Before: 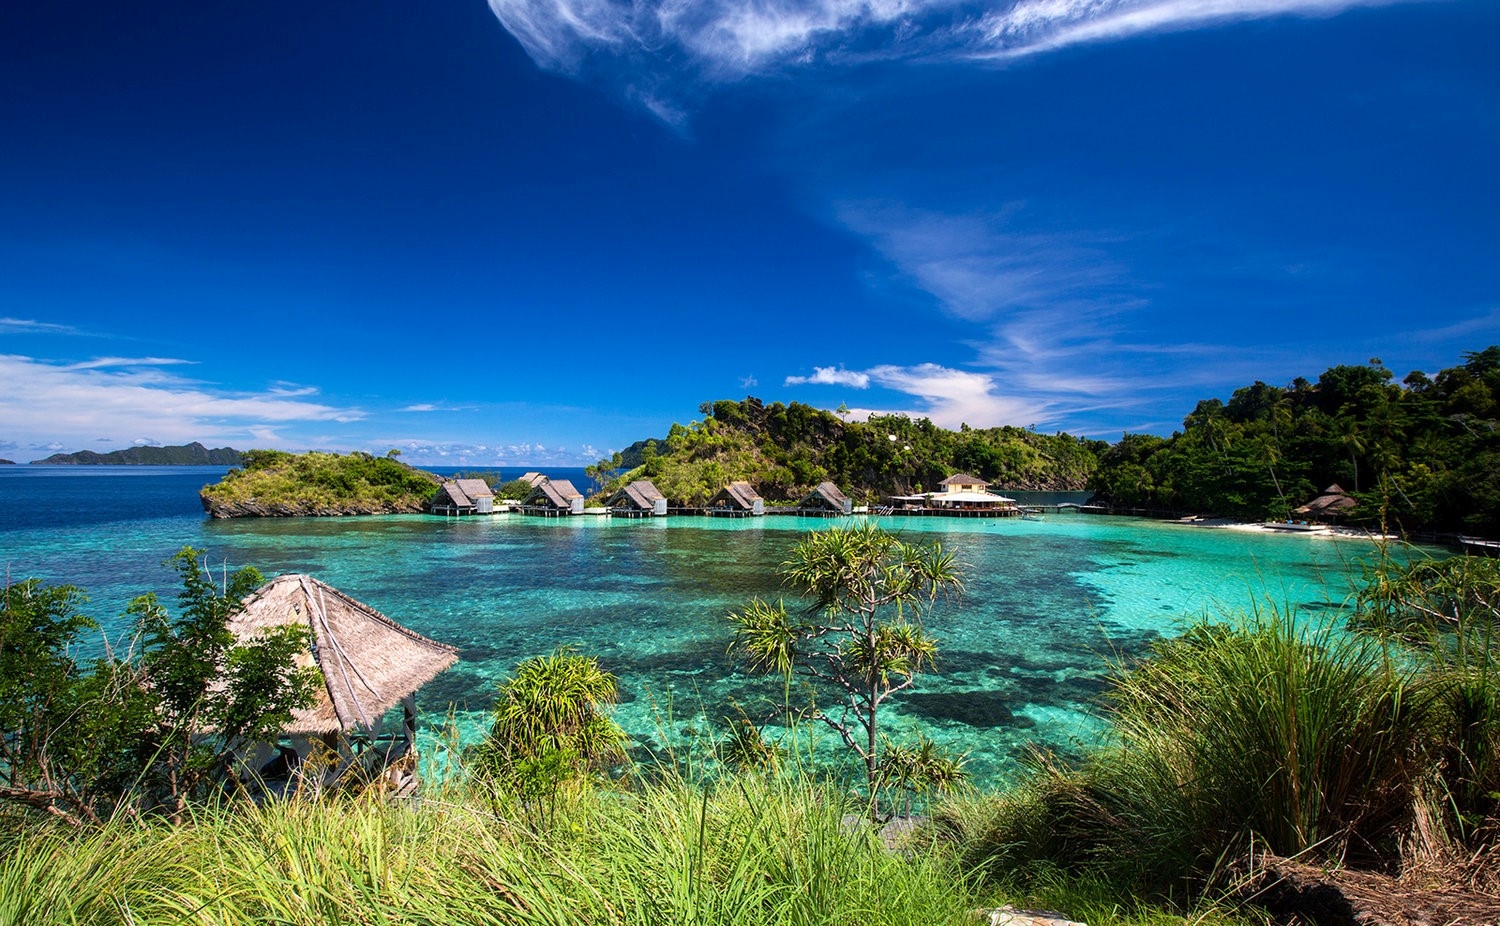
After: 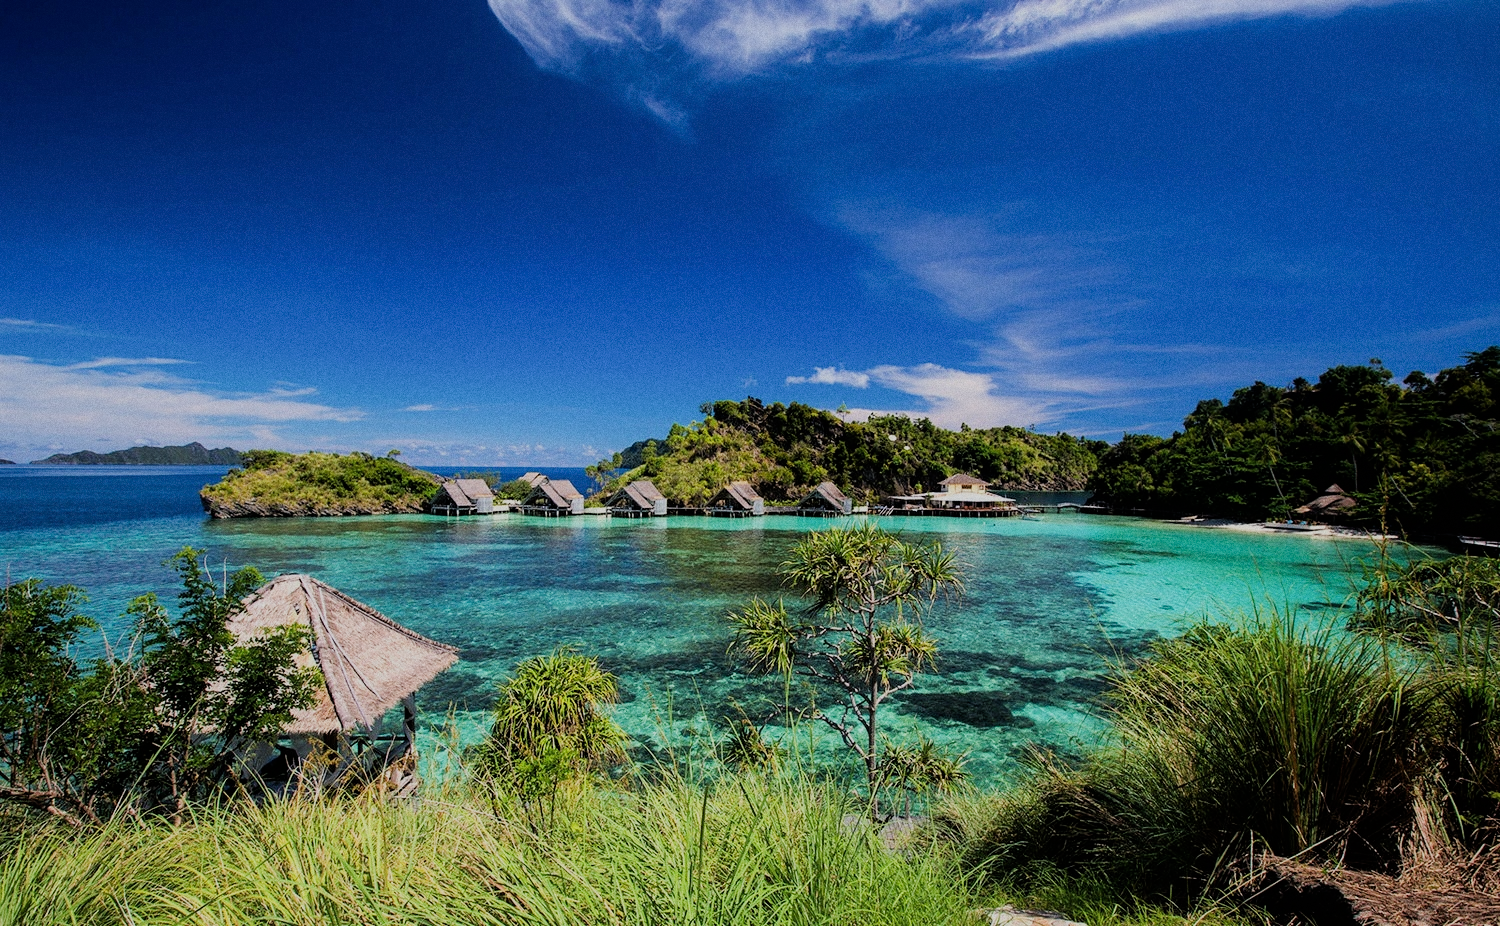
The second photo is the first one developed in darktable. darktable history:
filmic rgb: black relative exposure -7.15 EV, white relative exposure 5.36 EV, hardness 3.02
grain: coarseness 0.09 ISO
